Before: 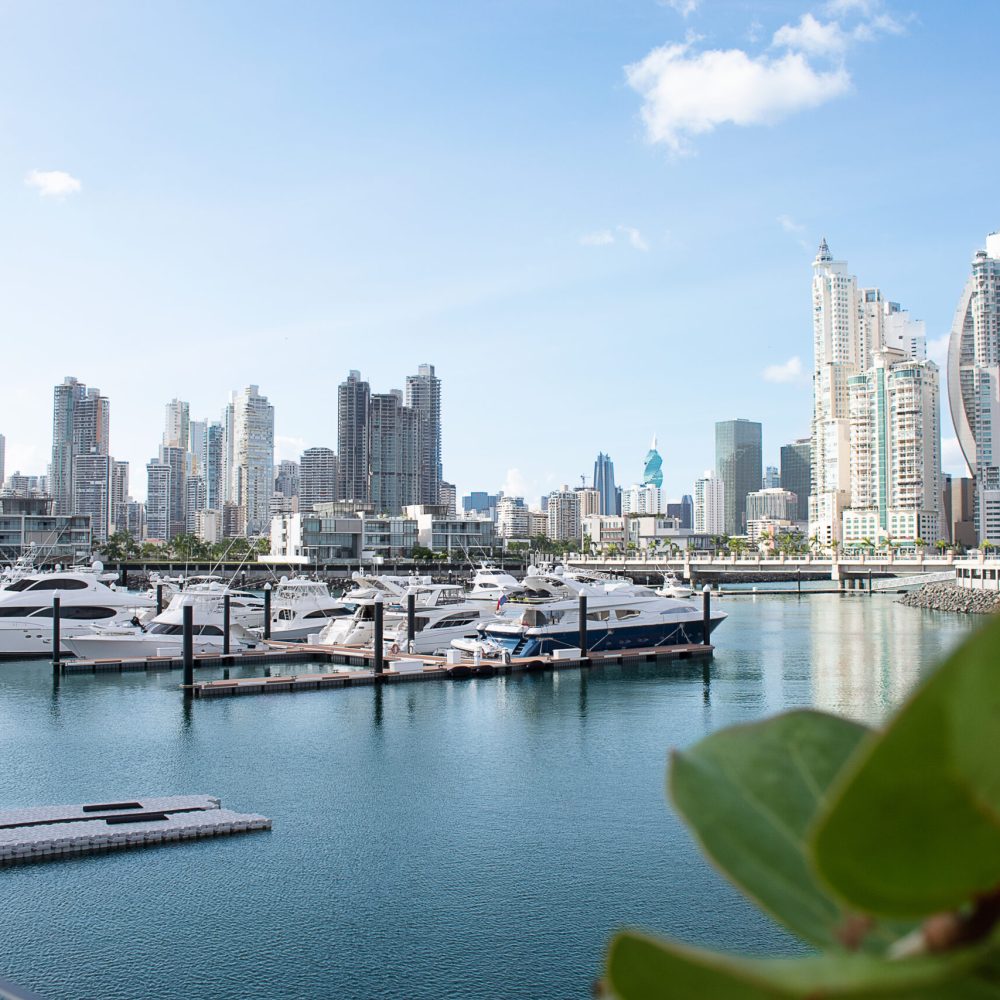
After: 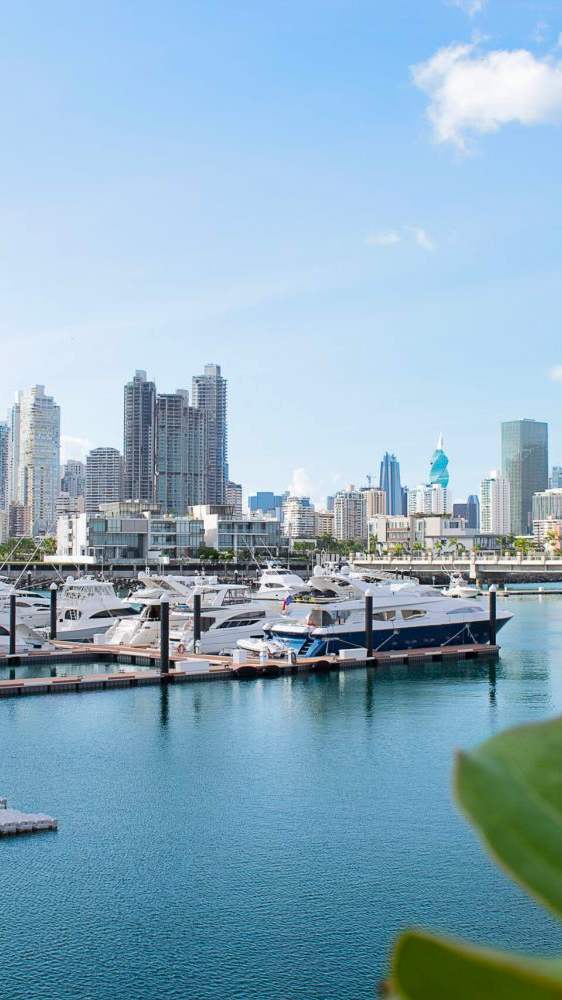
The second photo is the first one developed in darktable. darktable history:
crop: left 21.496%, right 22.254%
base curve: curves: ch0 [(0, 0) (0.235, 0.266) (0.503, 0.496) (0.786, 0.72) (1, 1)]
color balance rgb: perceptual saturation grading › global saturation 20%, global vibrance 20%
